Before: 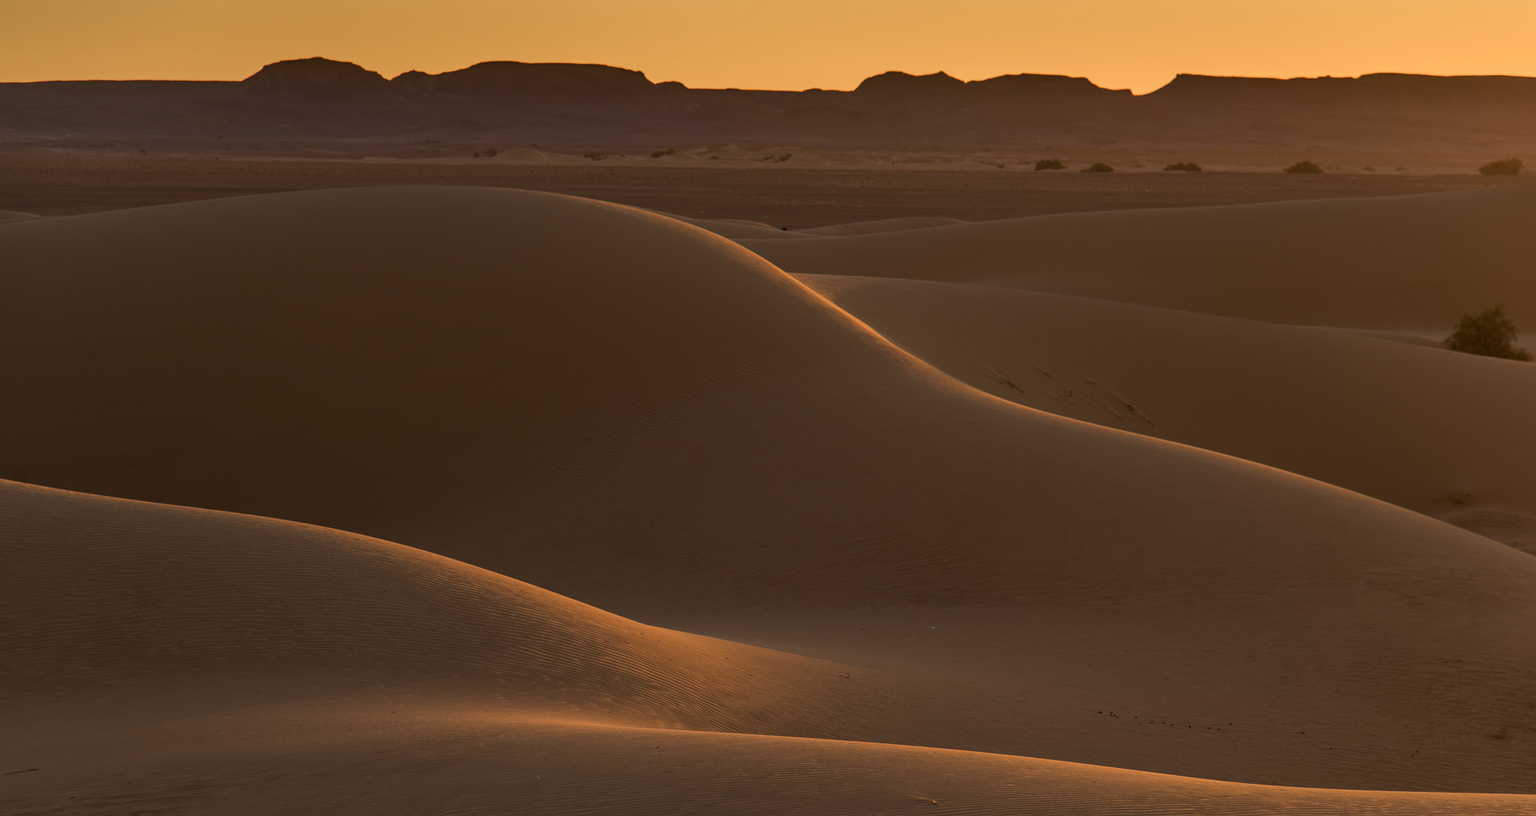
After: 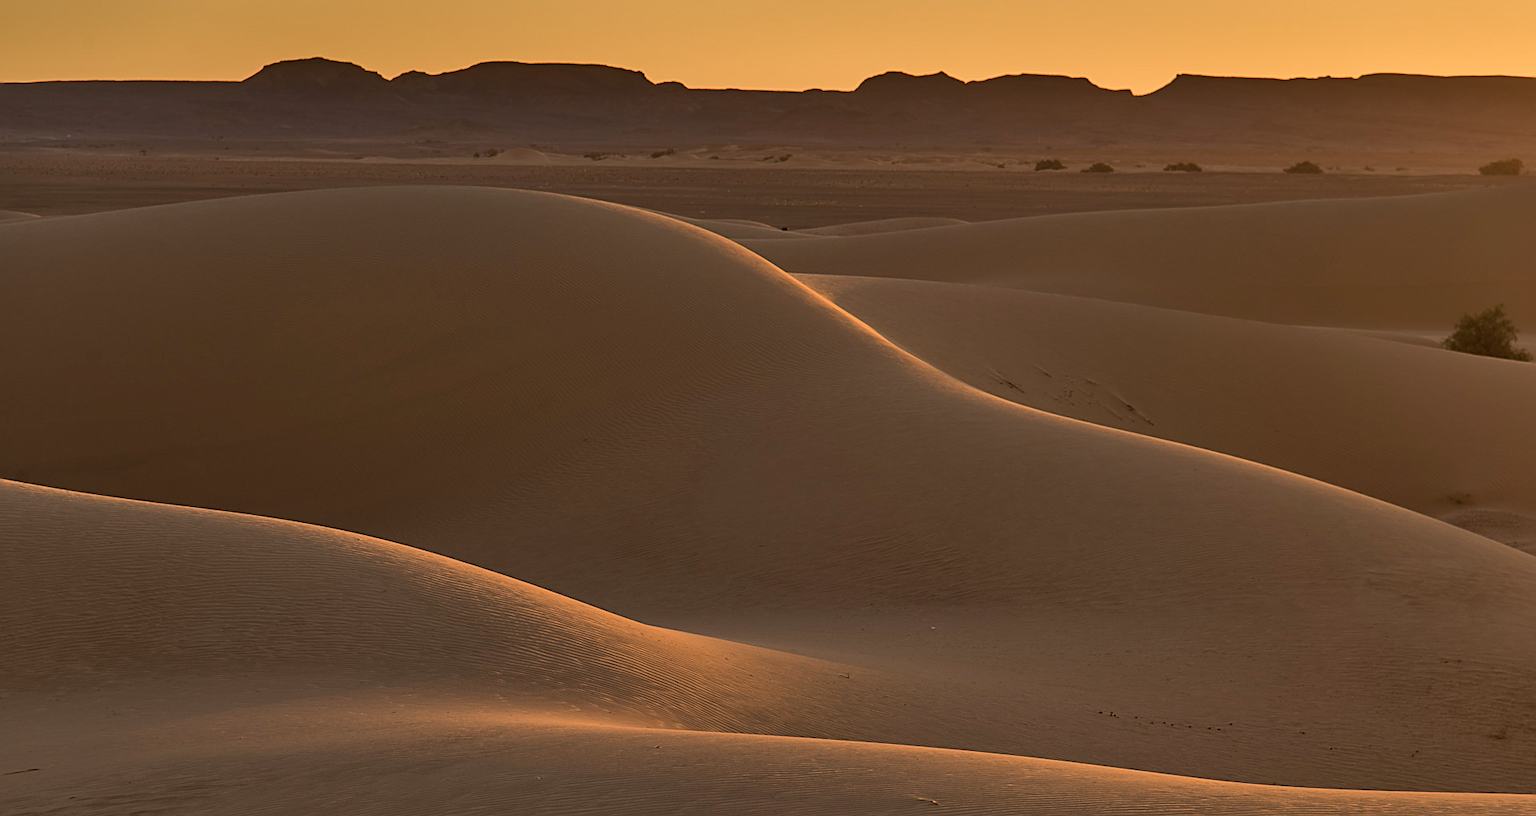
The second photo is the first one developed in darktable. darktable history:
shadows and highlights: white point adjustment 1.03, soften with gaussian
sharpen: amount 0.489
